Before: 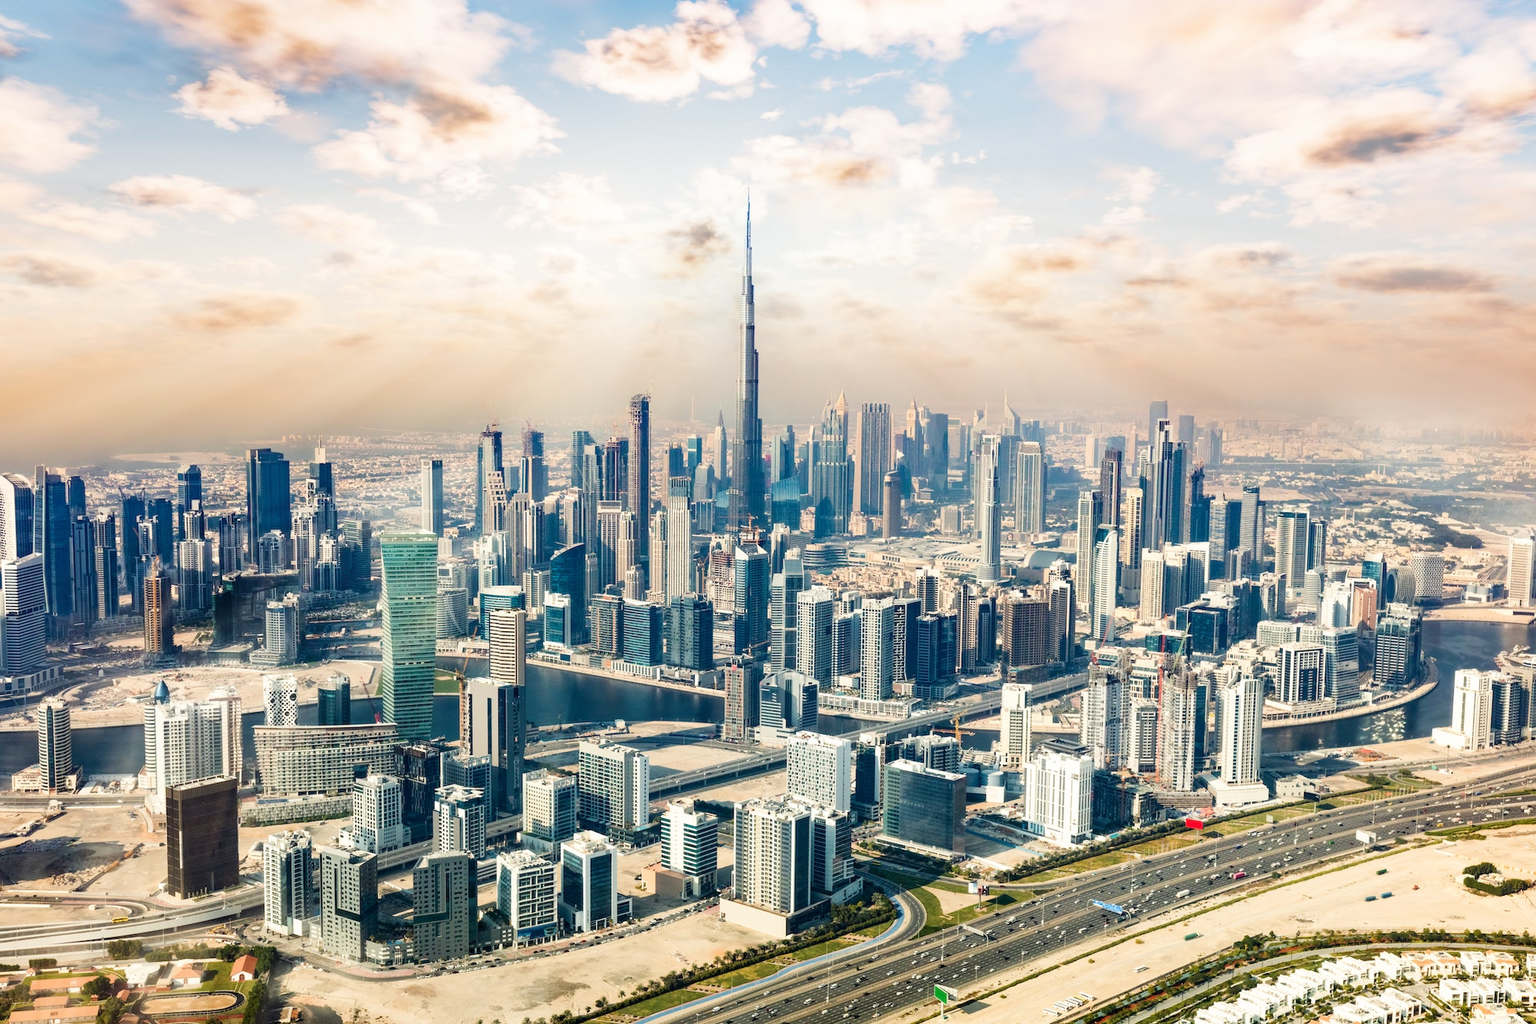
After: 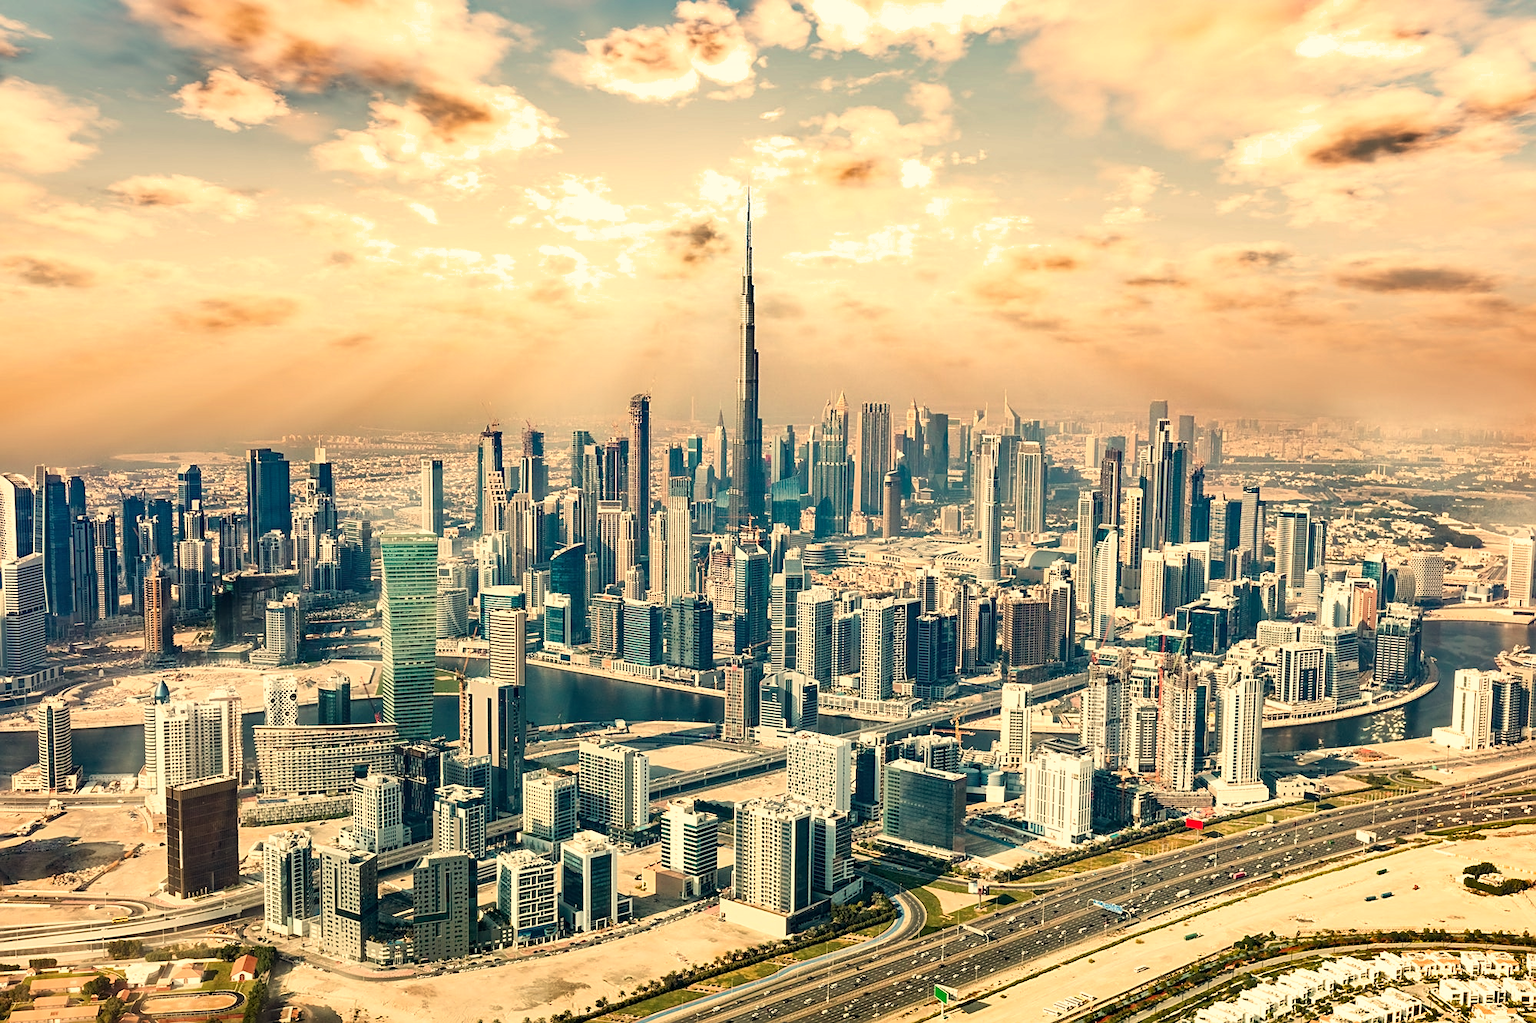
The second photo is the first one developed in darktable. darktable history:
sharpen: on, module defaults
white balance: red 1.123, blue 0.83
shadows and highlights: low approximation 0.01, soften with gaussian
